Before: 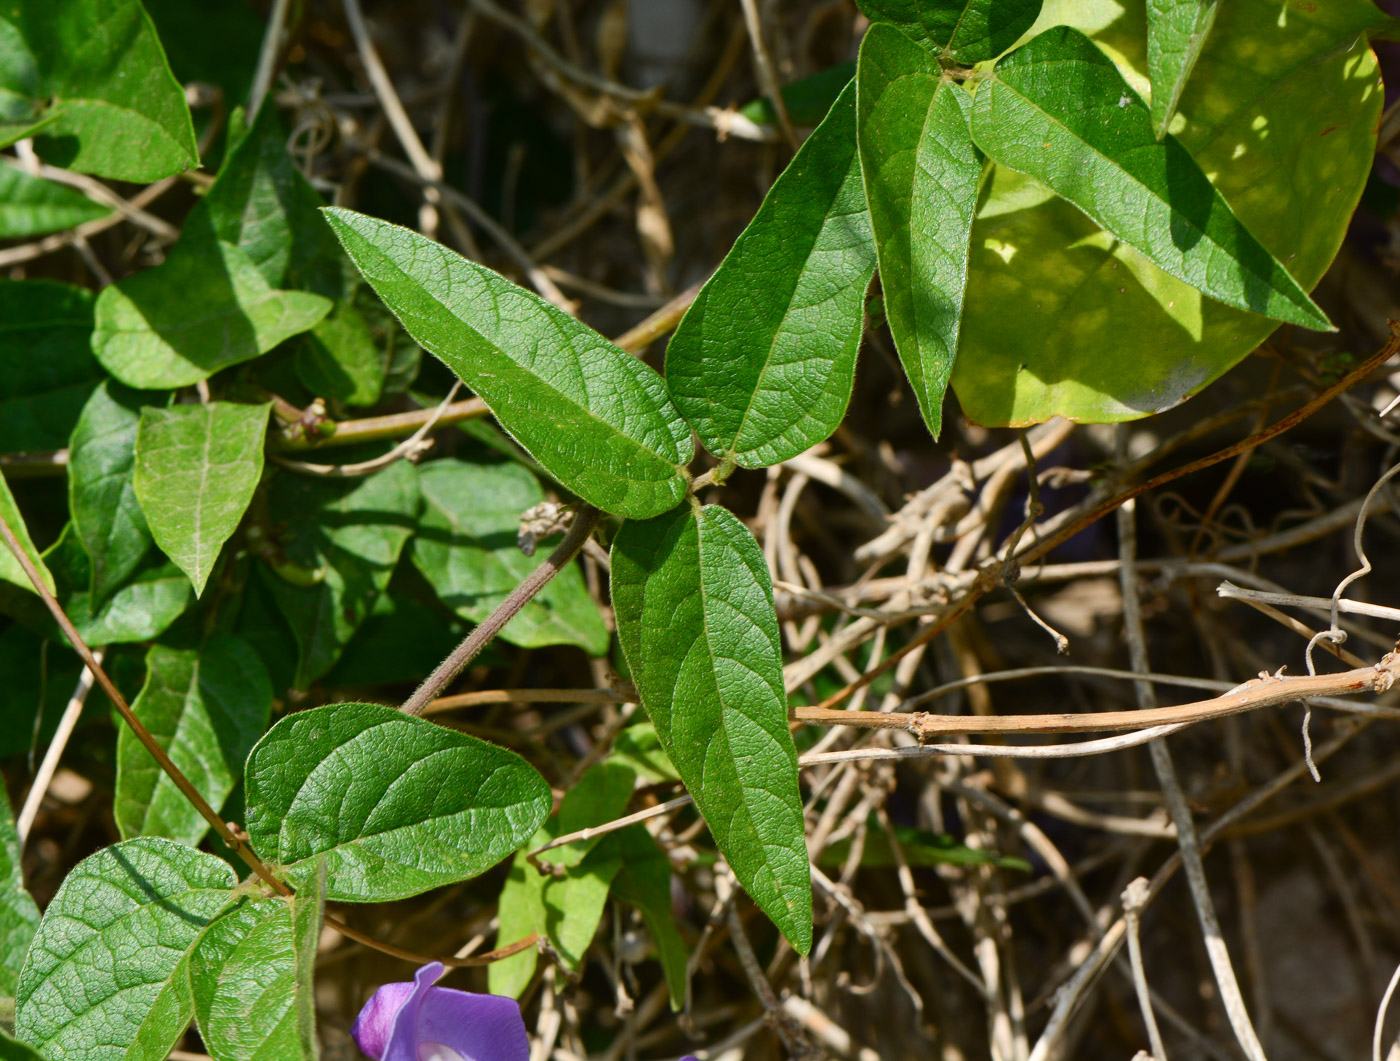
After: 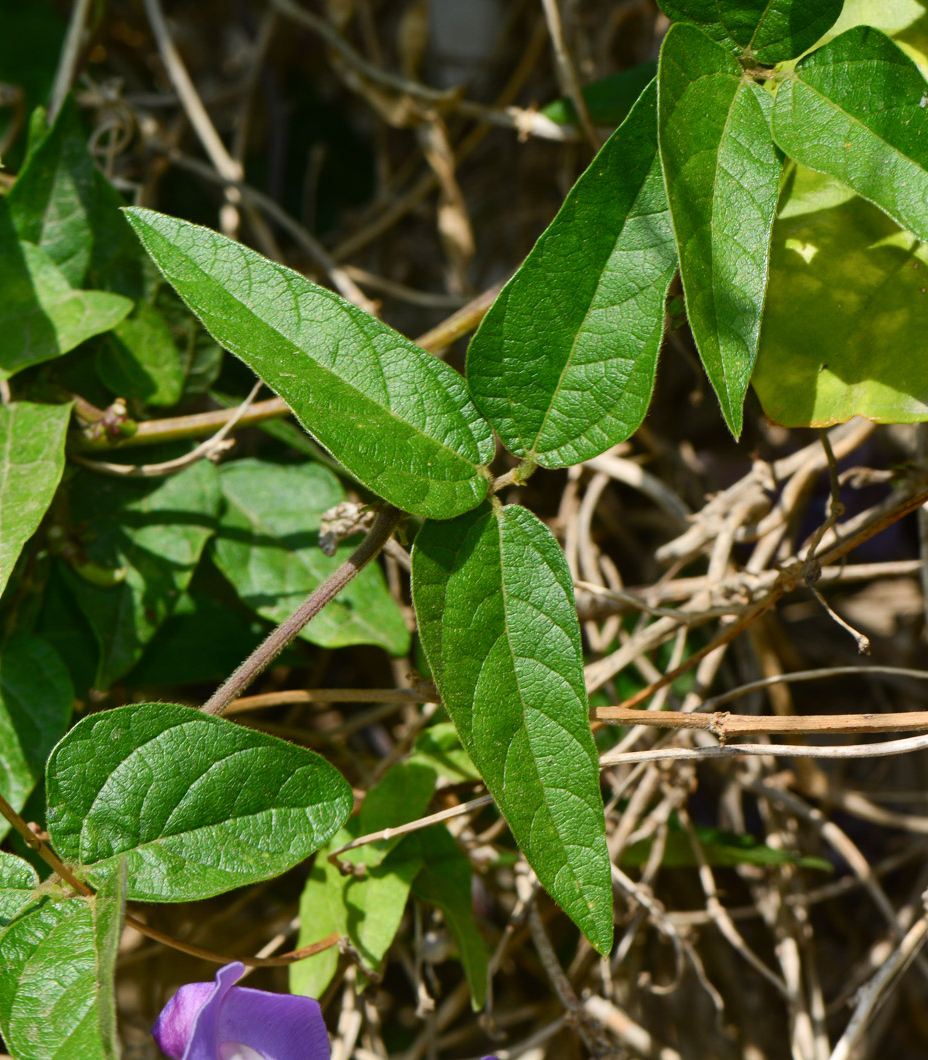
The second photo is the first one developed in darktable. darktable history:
crop and rotate: left 14.309%, right 19.382%
